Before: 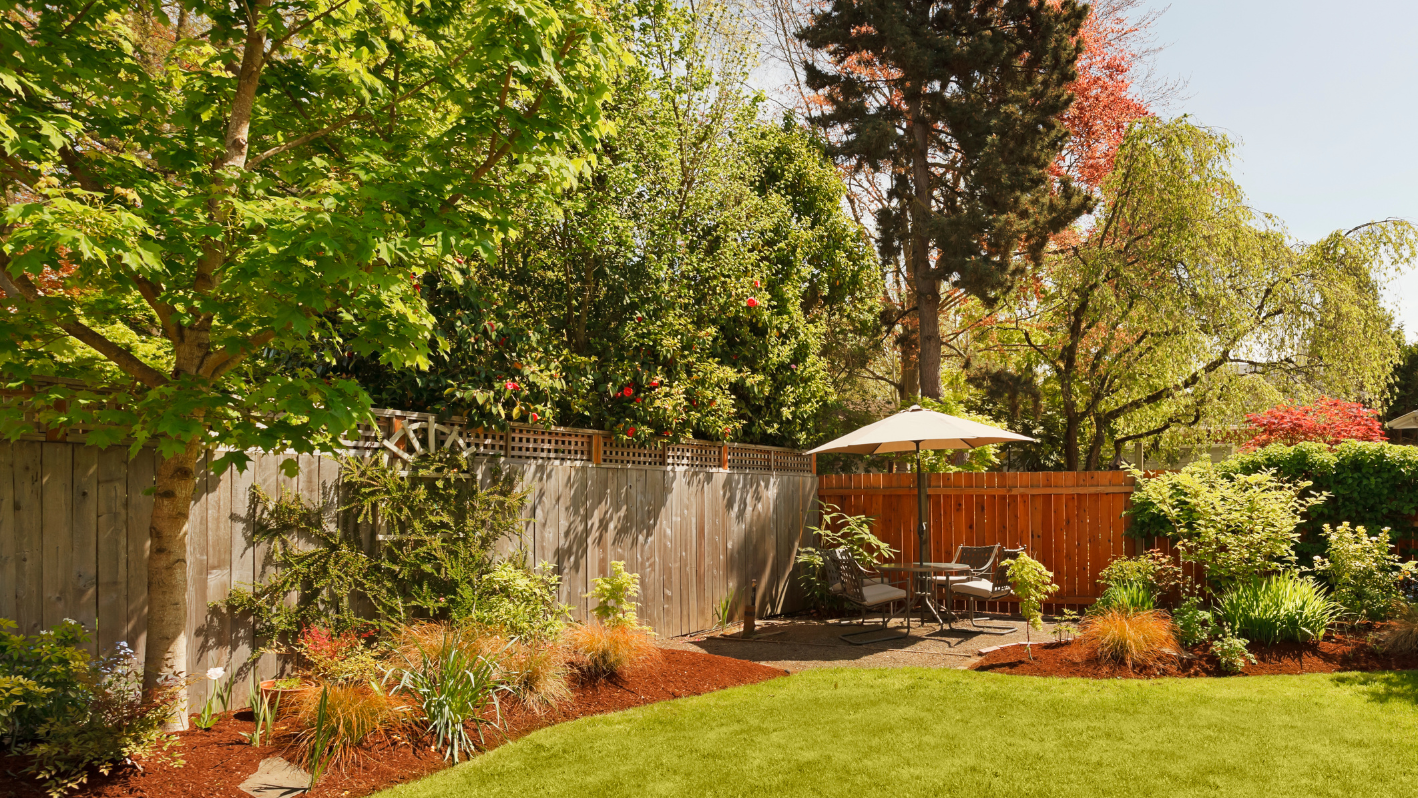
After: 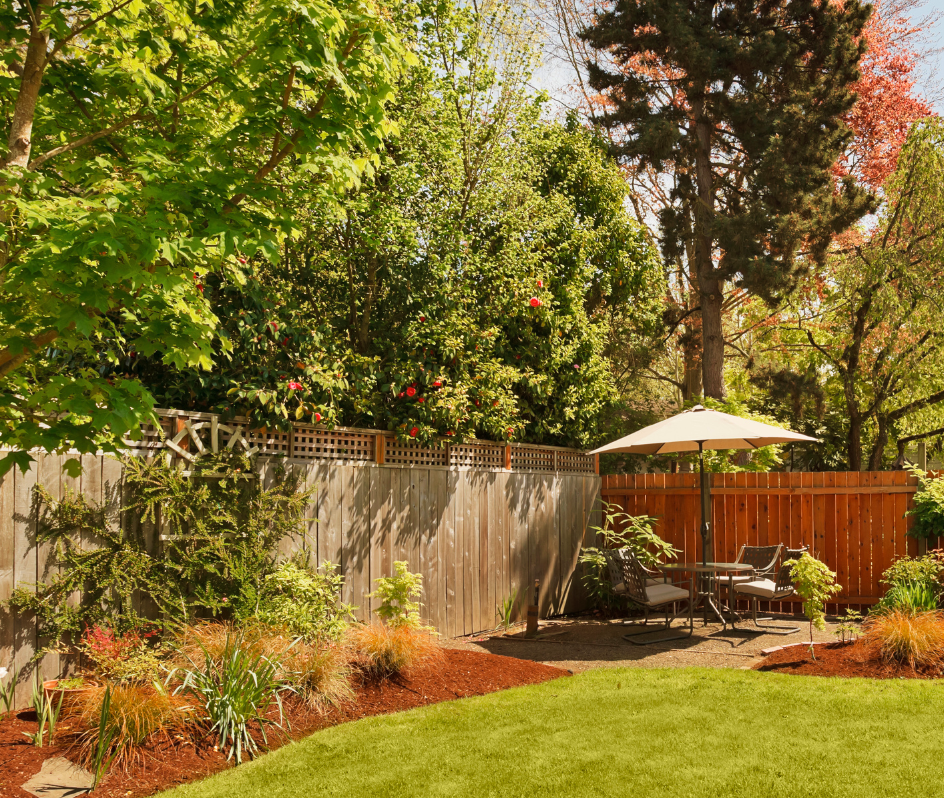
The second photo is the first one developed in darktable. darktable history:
shadows and highlights: shadows 36.24, highlights -26.7, soften with gaussian
crop and rotate: left 15.359%, right 18.02%
velvia: strength 29.57%
